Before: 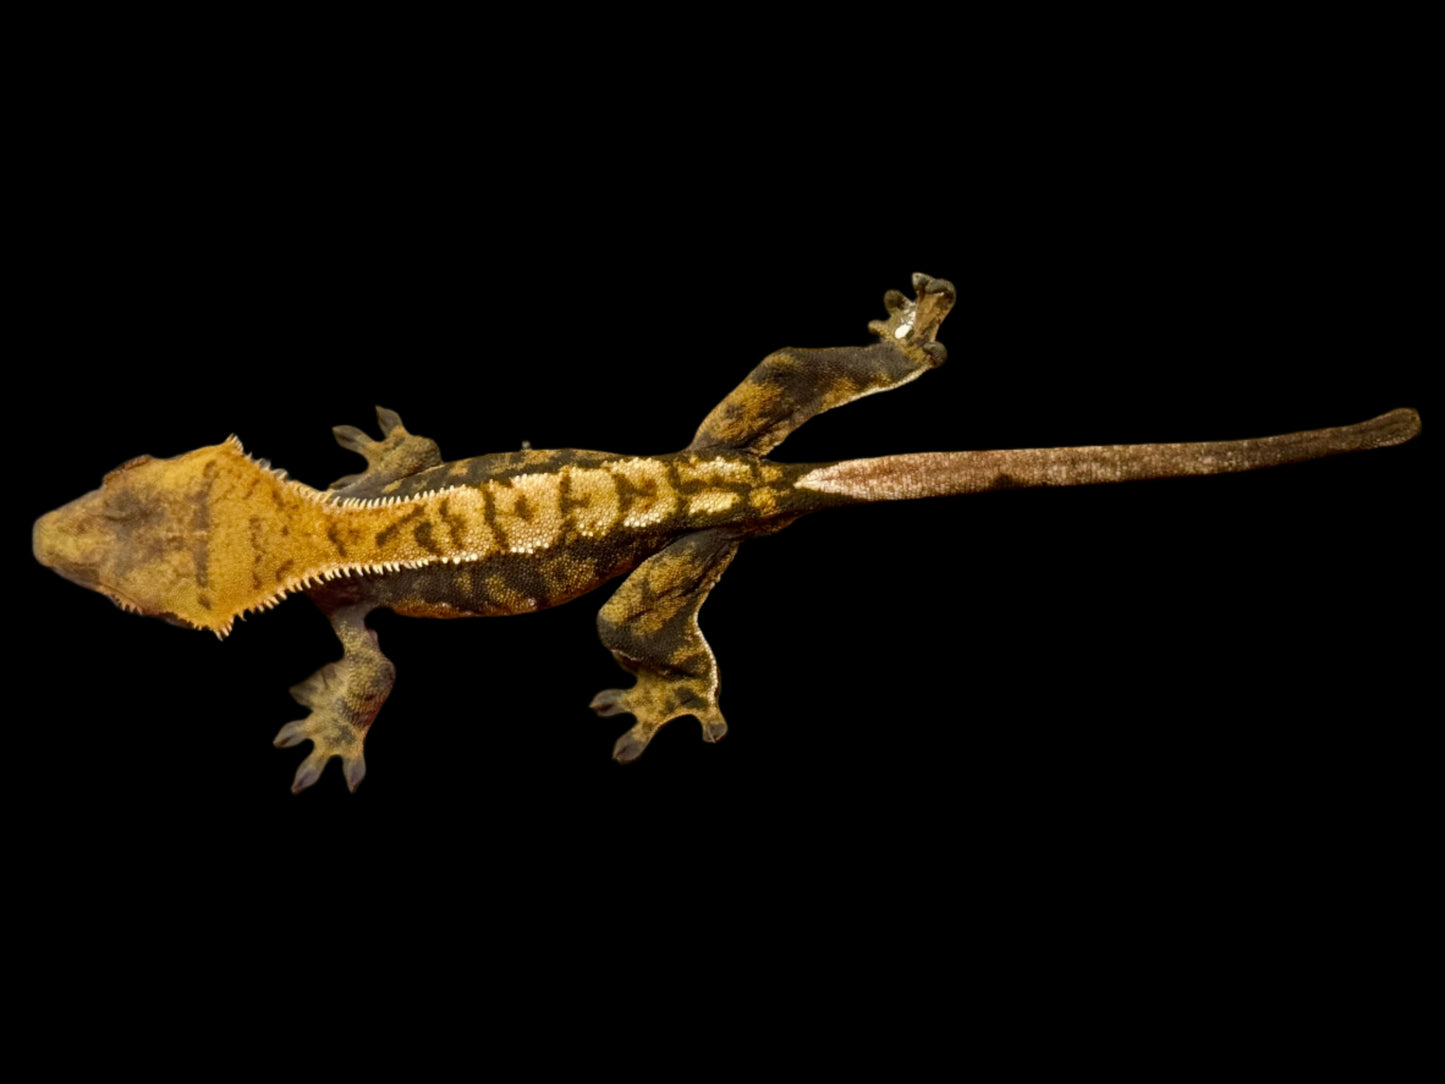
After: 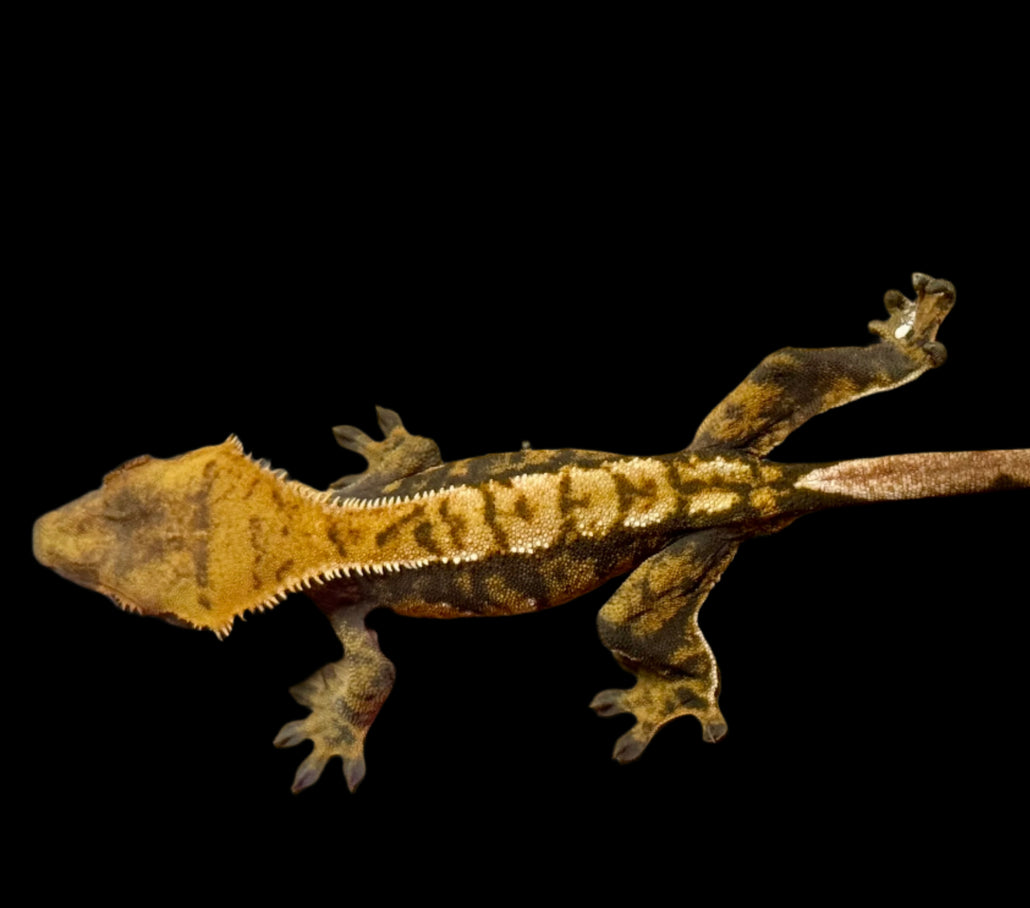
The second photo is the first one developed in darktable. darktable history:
crop: right 28.67%, bottom 16.165%
